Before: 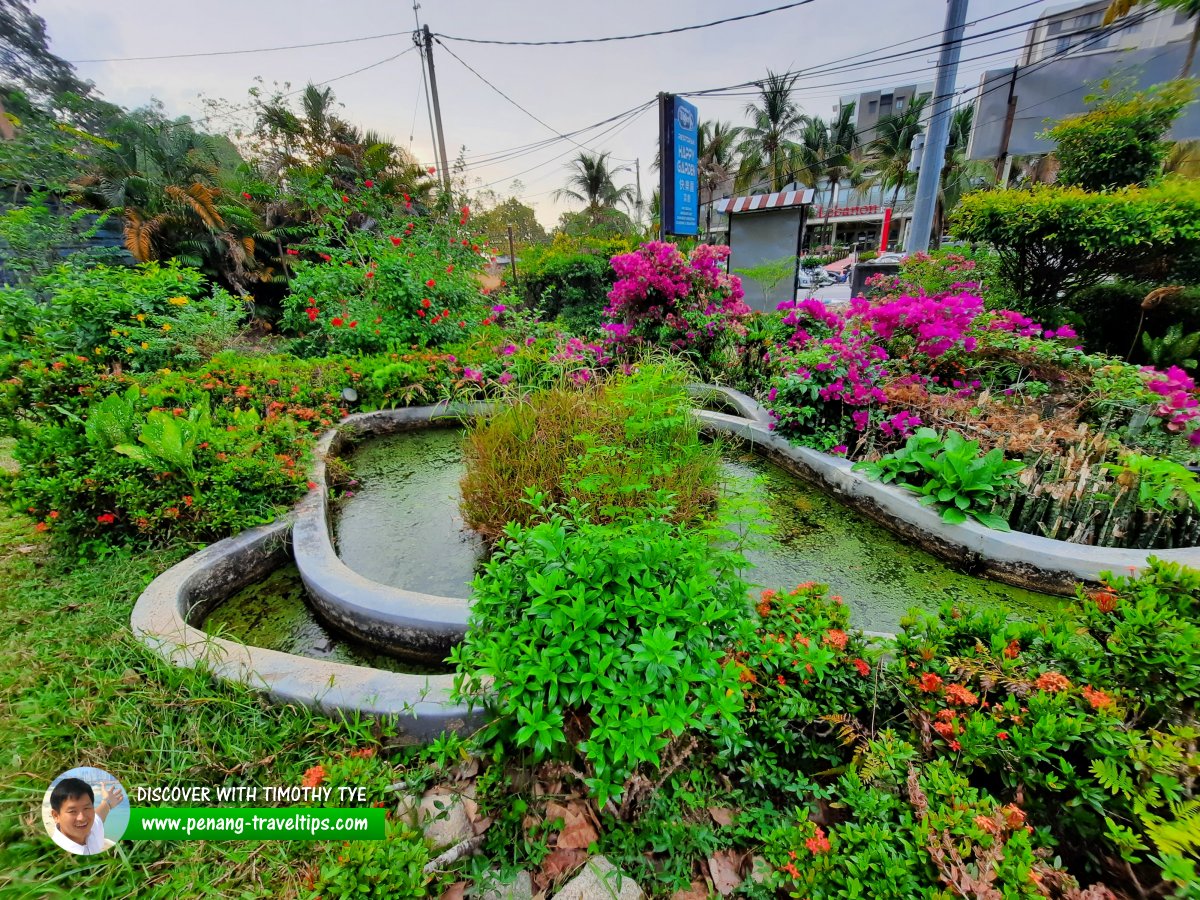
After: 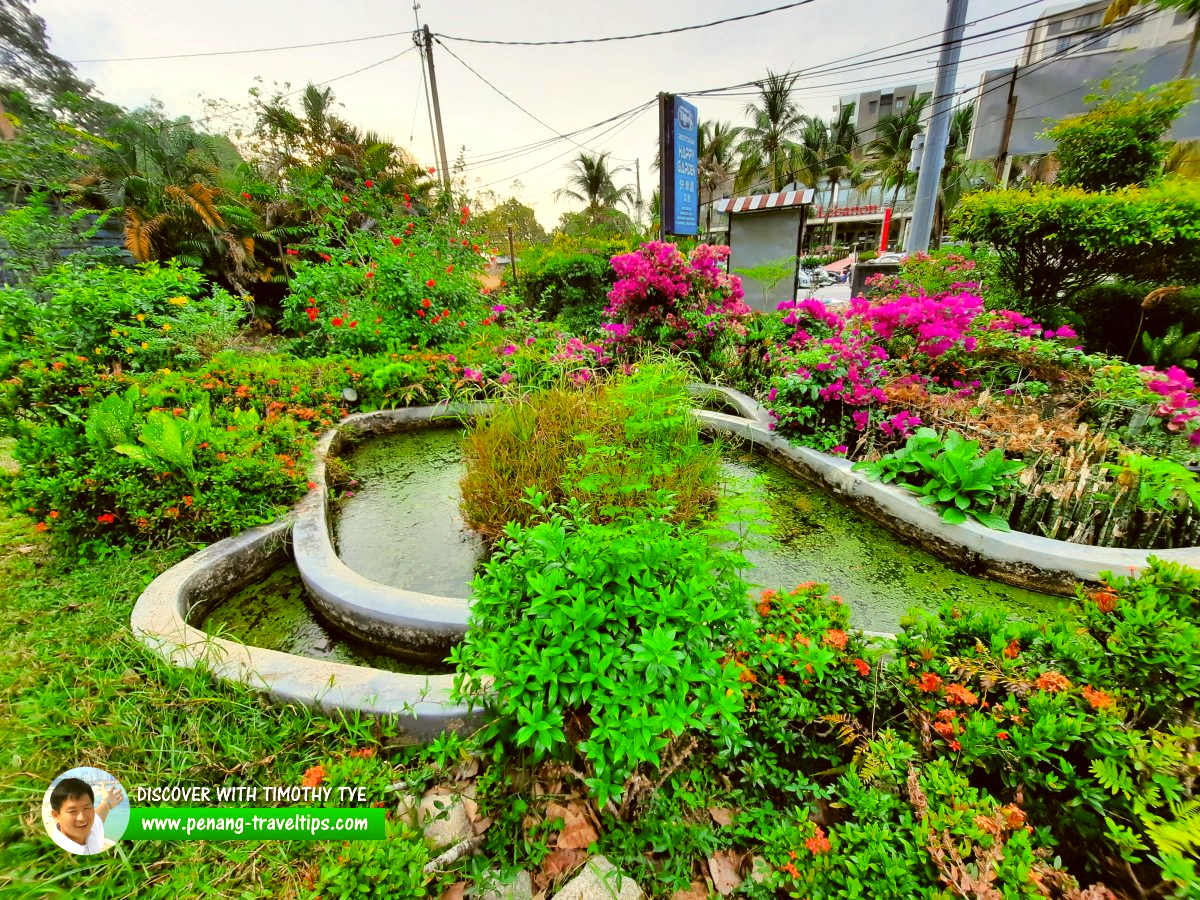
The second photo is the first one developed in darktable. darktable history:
exposure: black level correction 0, exposure 0.5 EV, compensate highlight preservation false
color correction: highlights a* -1.43, highlights b* 10.12, shadows a* 0.395, shadows b* 19.35
